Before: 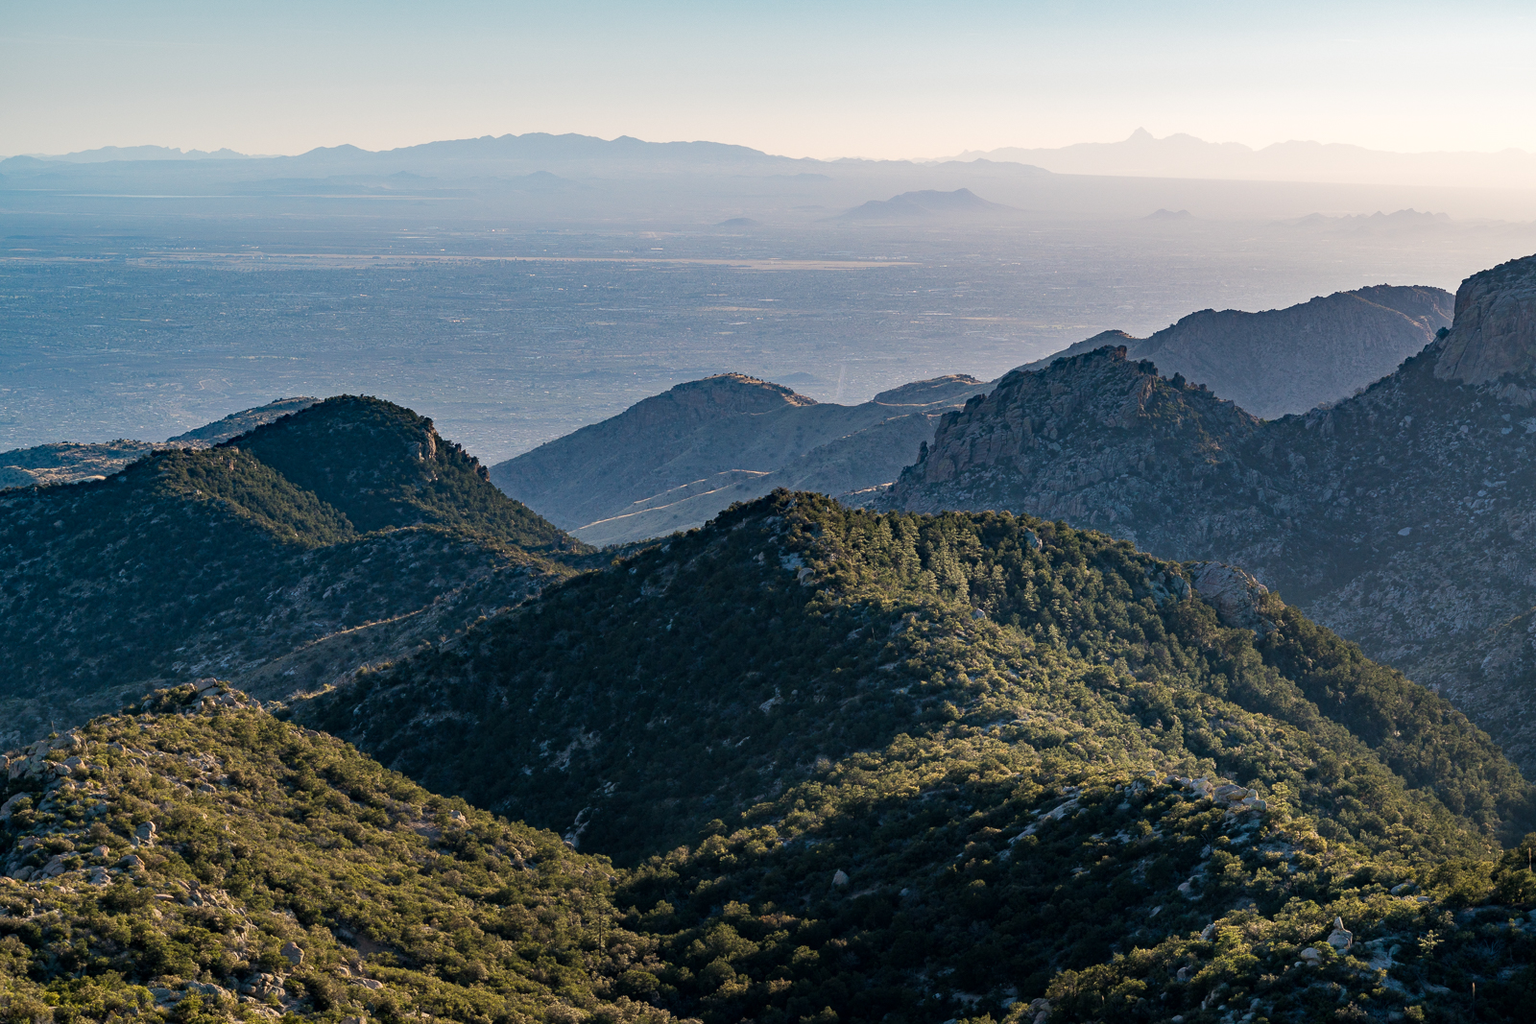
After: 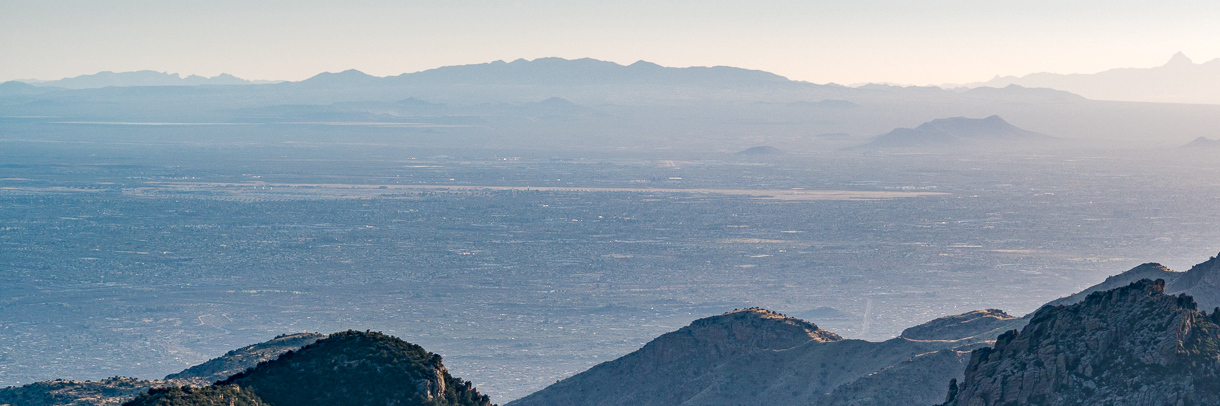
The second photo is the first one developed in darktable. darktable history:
local contrast: on, module defaults
crop: left 0.579%, top 7.627%, right 23.167%, bottom 54.275%
white balance: emerald 1
